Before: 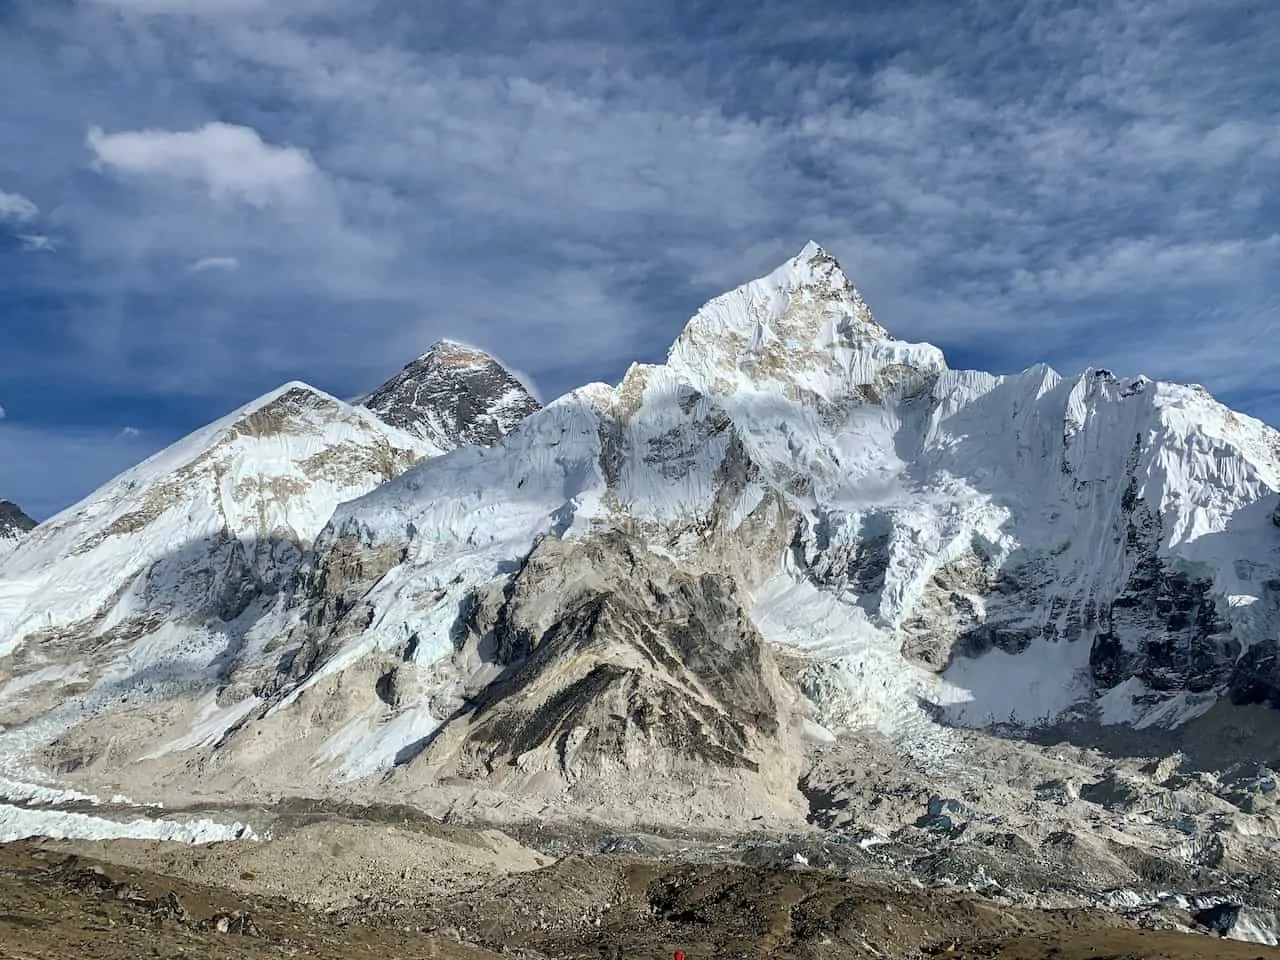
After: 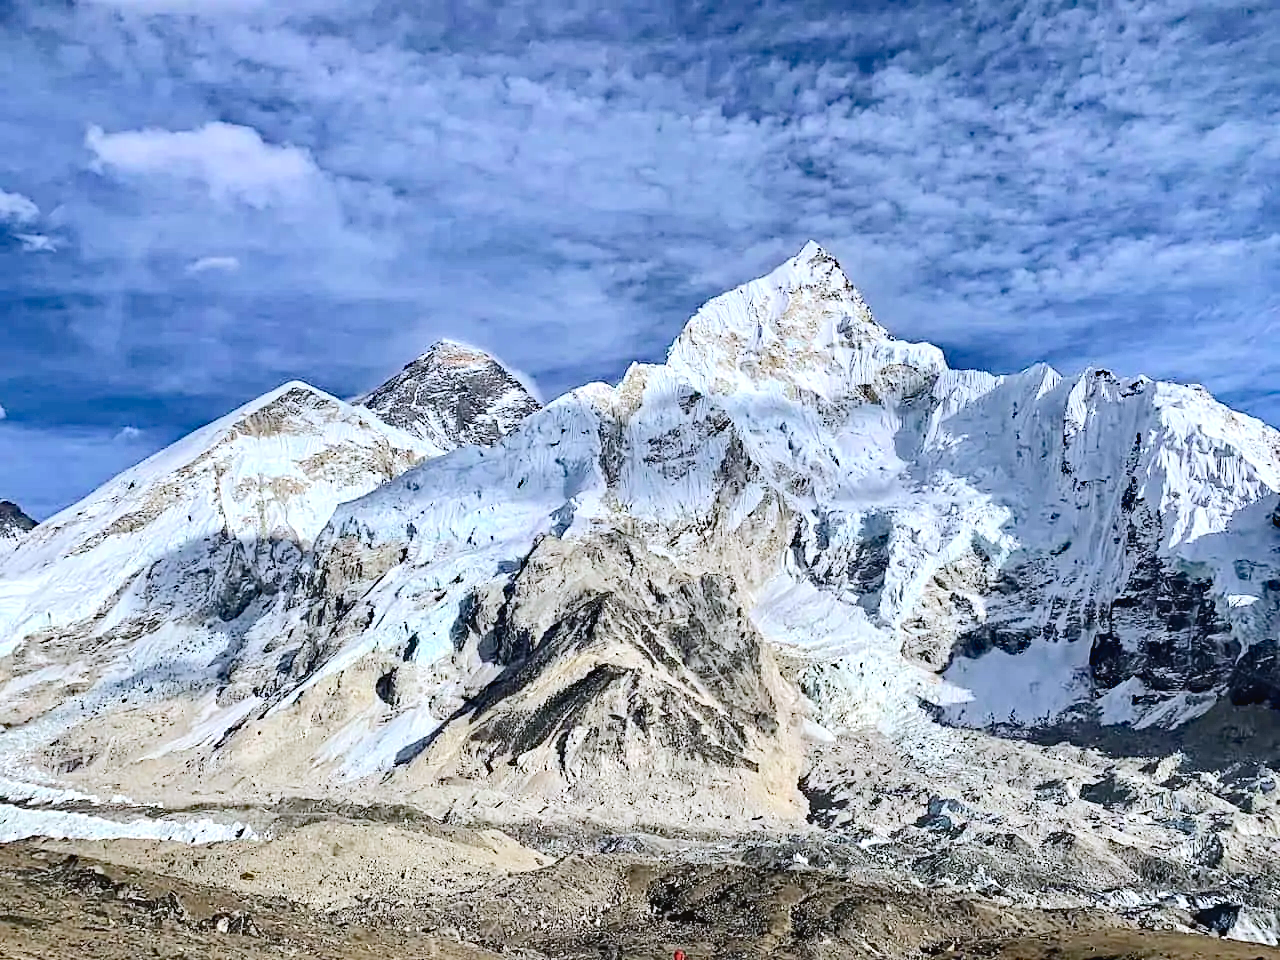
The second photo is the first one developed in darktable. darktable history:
sharpen: amount 0.21
color calibration: illuminant as shot in camera, x 0.358, y 0.373, temperature 4628.91 K
exposure: black level correction 0, exposure 0.198 EV, compensate highlight preservation false
tone curve: curves: ch0 [(0, 0.026) (0.146, 0.158) (0.272, 0.34) (0.453, 0.627) (0.687, 0.829) (1, 1)], color space Lab, independent channels, preserve colors none
haze removal: strength 0.524, distance 0.92, compatibility mode true, adaptive false
